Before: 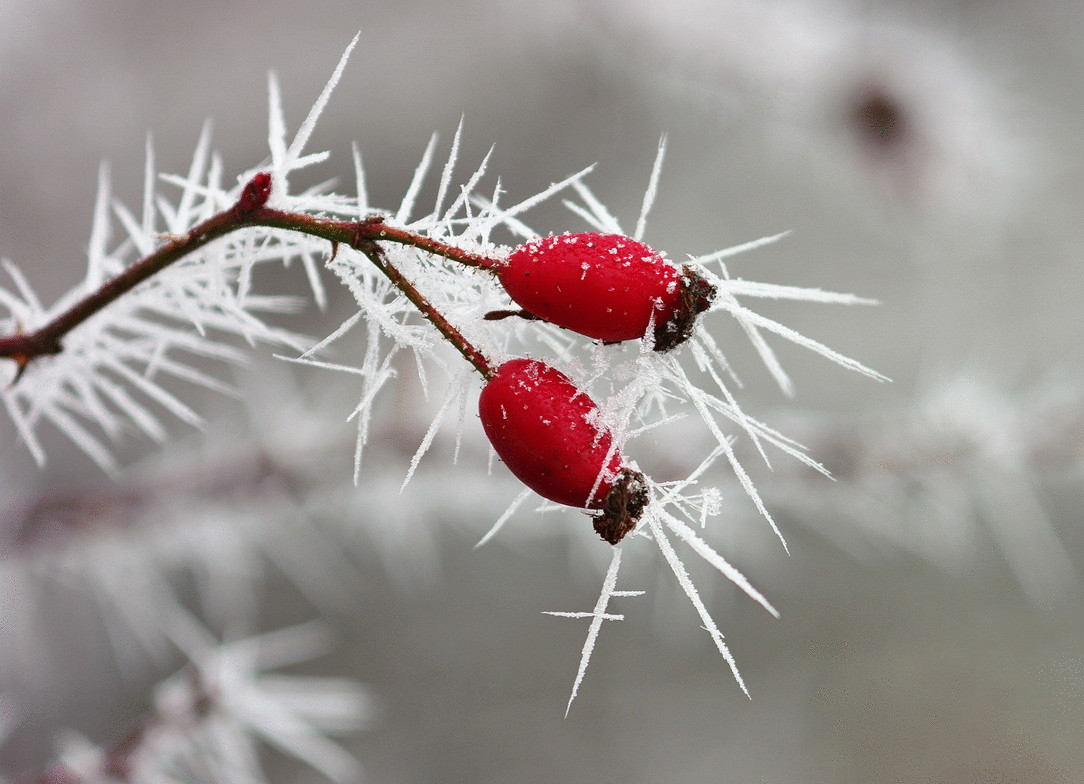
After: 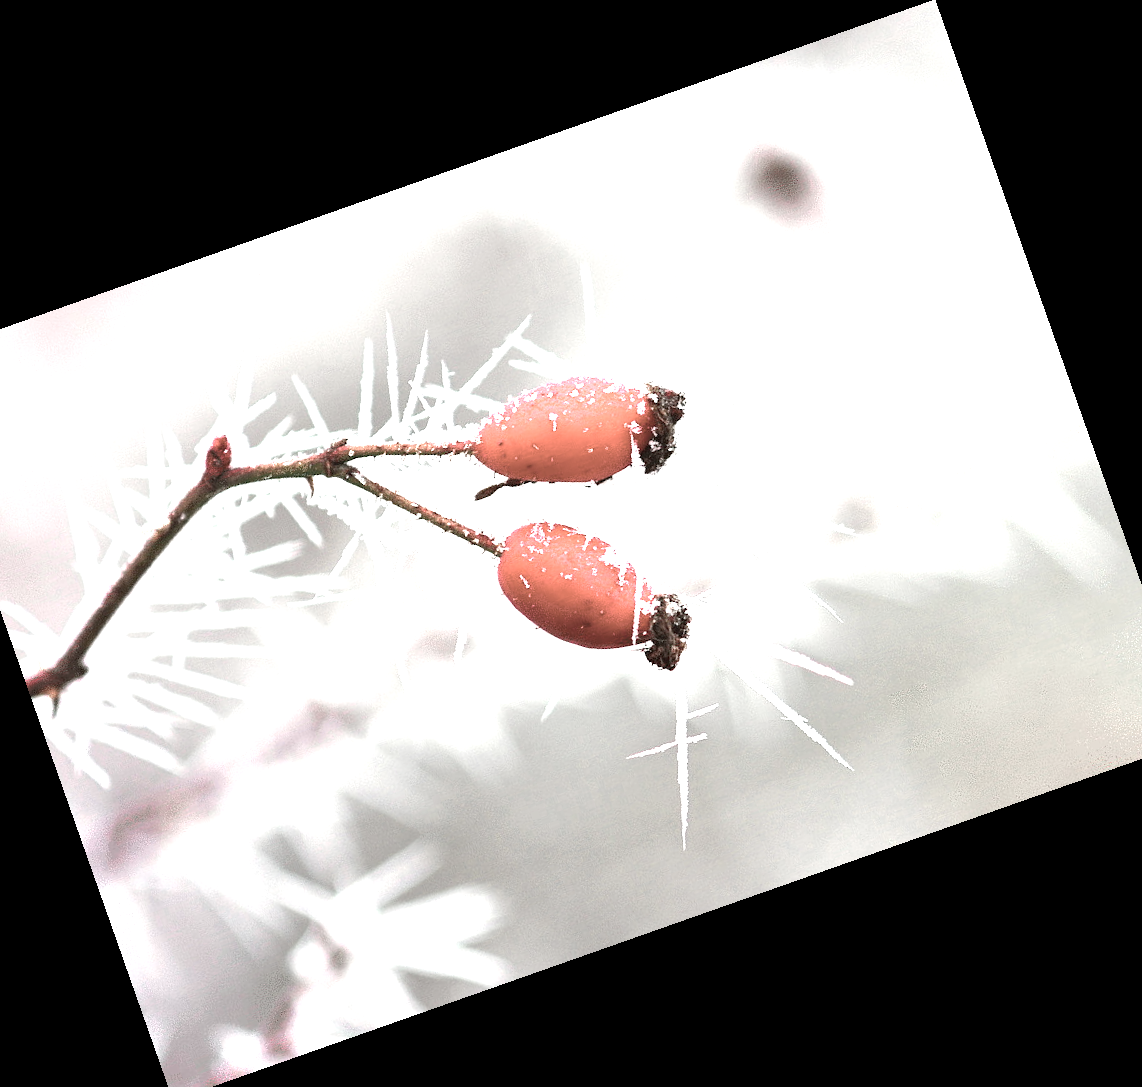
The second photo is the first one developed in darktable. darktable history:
crop and rotate: angle 19.43°, left 6.812%, right 4.125%, bottom 1.087%
exposure: black level correction 0.001, exposure 1.735 EV, compensate highlight preservation false
color zones: curves: ch0 [(0, 0.6) (0.129, 0.585) (0.193, 0.596) (0.429, 0.5) (0.571, 0.5) (0.714, 0.5) (0.857, 0.5) (1, 0.6)]; ch1 [(0, 0.453) (0.112, 0.245) (0.213, 0.252) (0.429, 0.233) (0.571, 0.231) (0.683, 0.242) (0.857, 0.296) (1, 0.453)]
